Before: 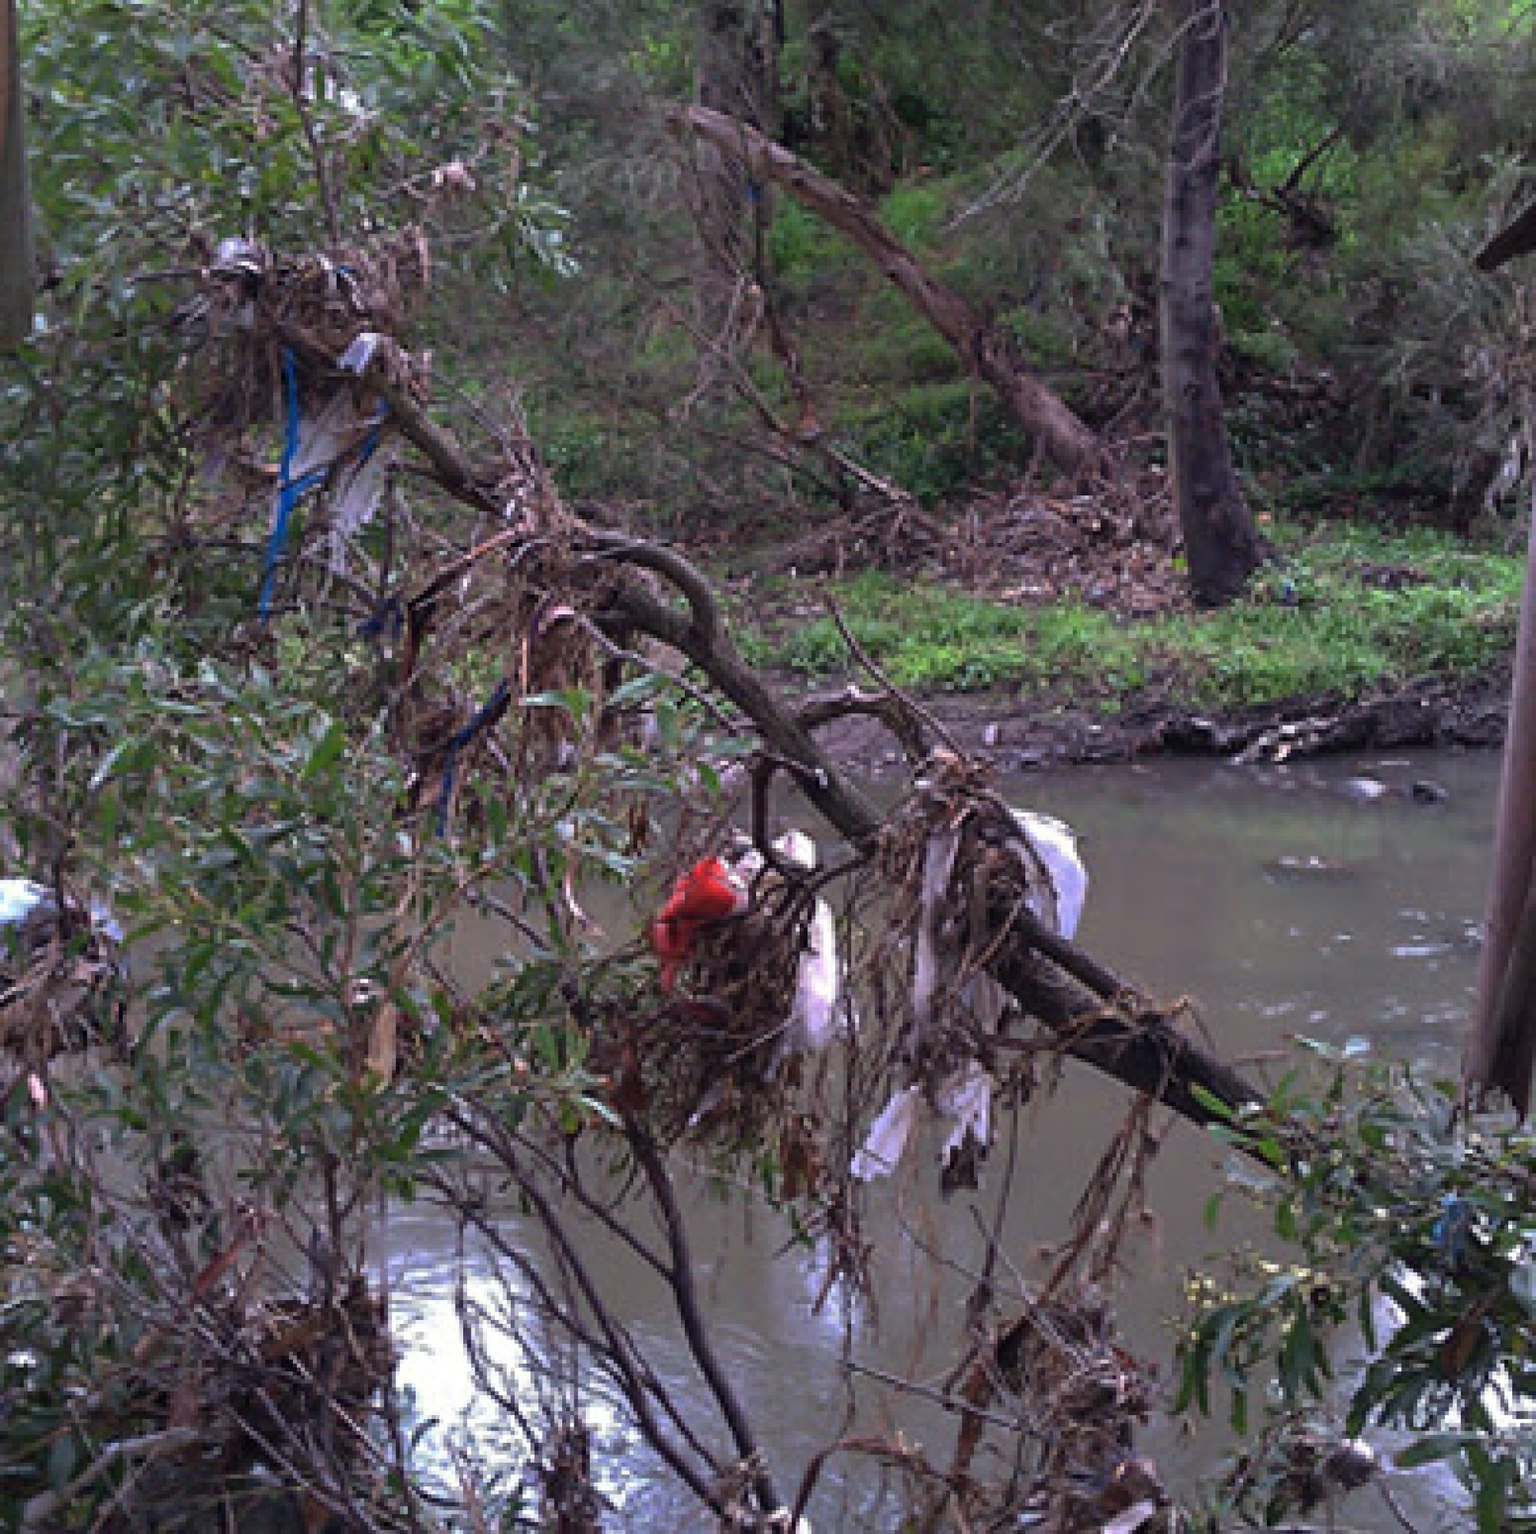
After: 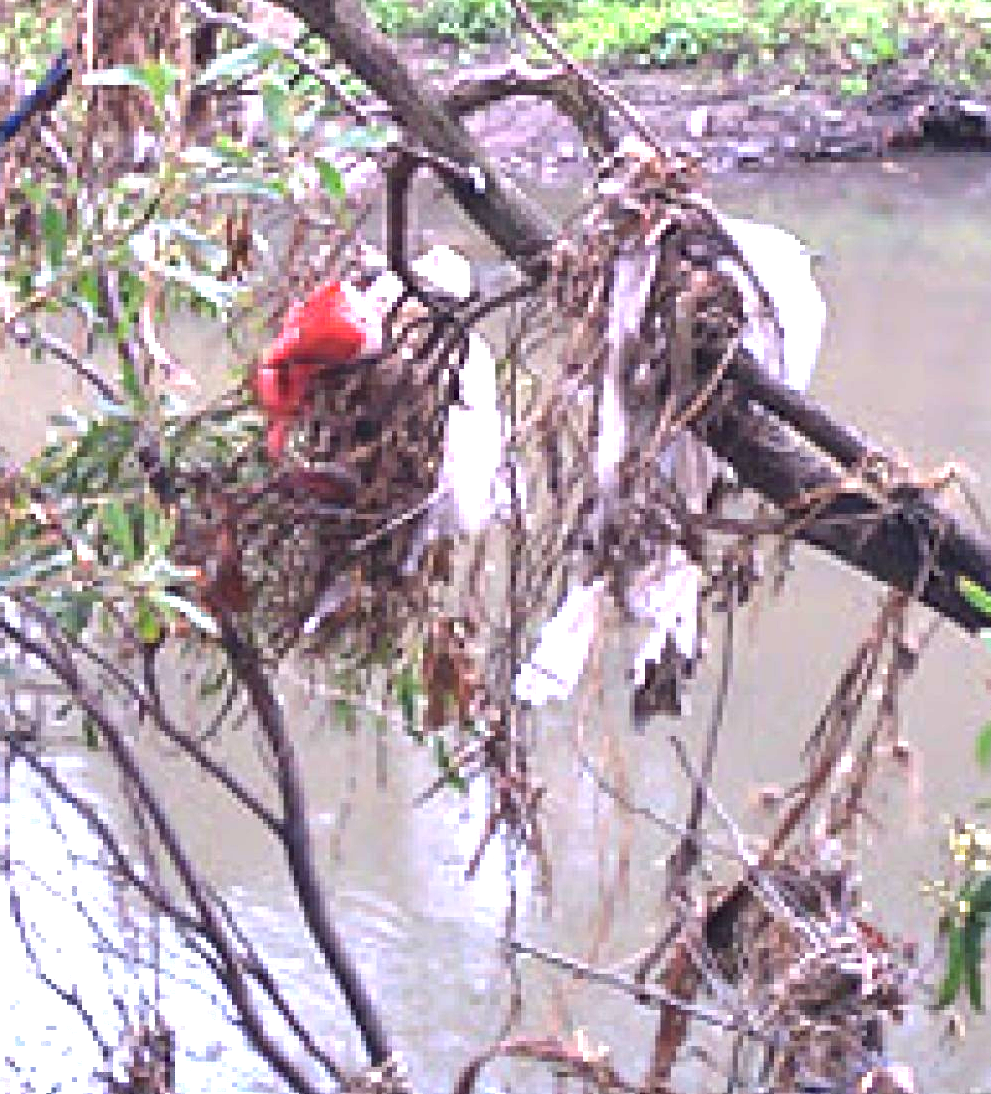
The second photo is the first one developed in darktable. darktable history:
crop: left 29.672%, top 41.786%, right 20.851%, bottom 3.487%
exposure: black level correction 0, exposure 2.088 EV, compensate exposure bias true, compensate highlight preservation false
